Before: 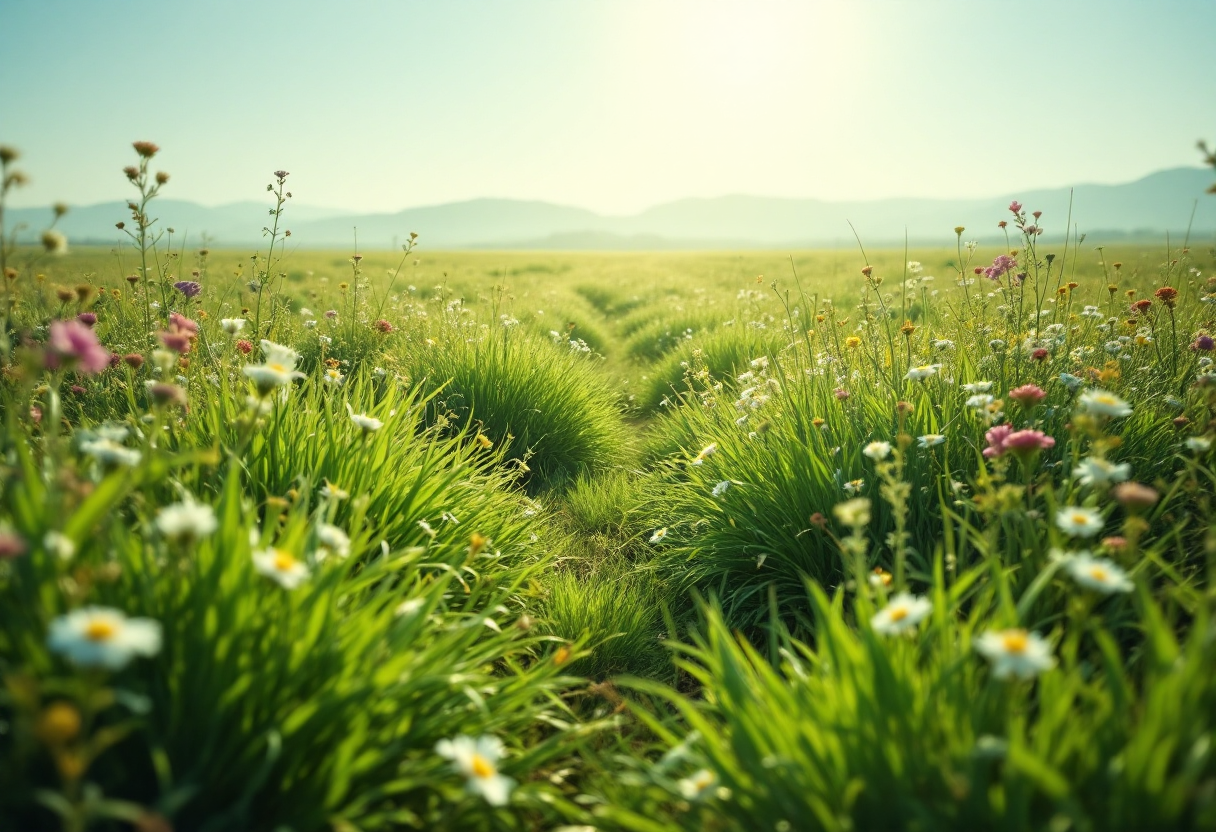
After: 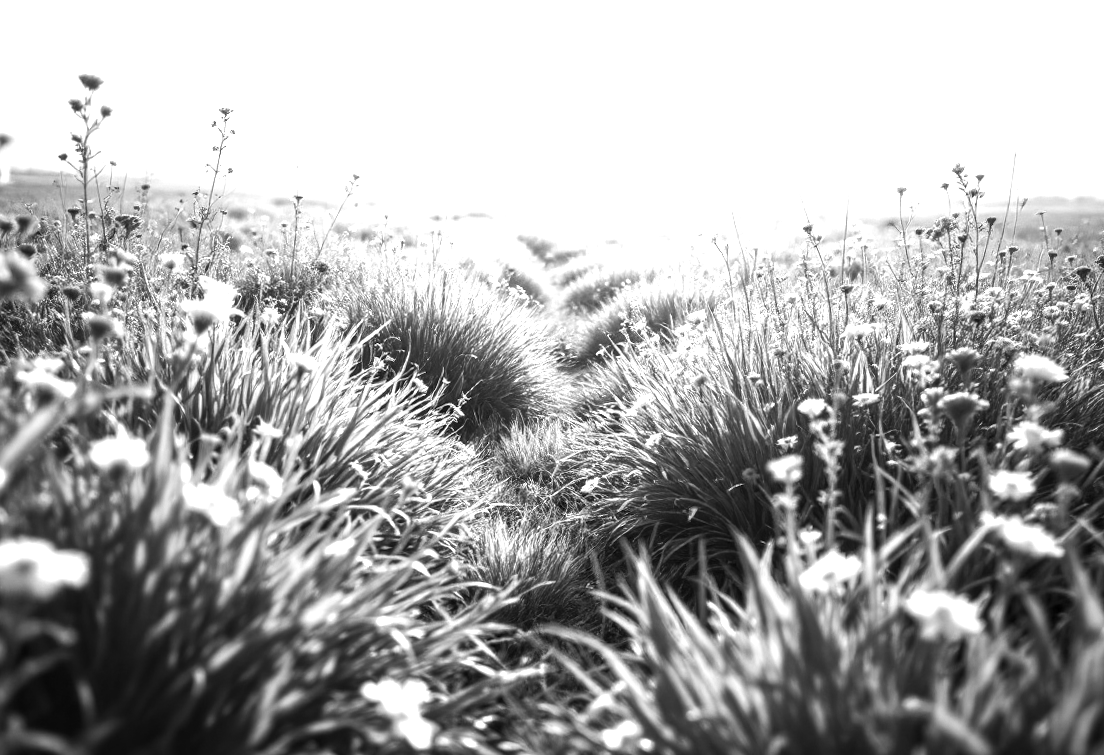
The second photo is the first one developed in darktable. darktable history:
color balance rgb: shadows fall-off 101%, linear chroma grading › mid-tones 7.63%, perceptual saturation grading › mid-tones 11.68%, mask middle-gray fulcrum 22.45%, global vibrance 10.11%, saturation formula JzAzBz (2021)
exposure: black level correction 0, exposure 1.125 EV, compensate exposure bias true, compensate highlight preservation false
crop and rotate: angle -1.96°, left 3.097%, top 4.154%, right 1.586%, bottom 0.529%
contrast brightness saturation: contrast 0.1, brightness -0.26, saturation 0.14
monochrome: a -6.99, b 35.61, size 1.4
local contrast: on, module defaults
tone equalizer: on, module defaults
